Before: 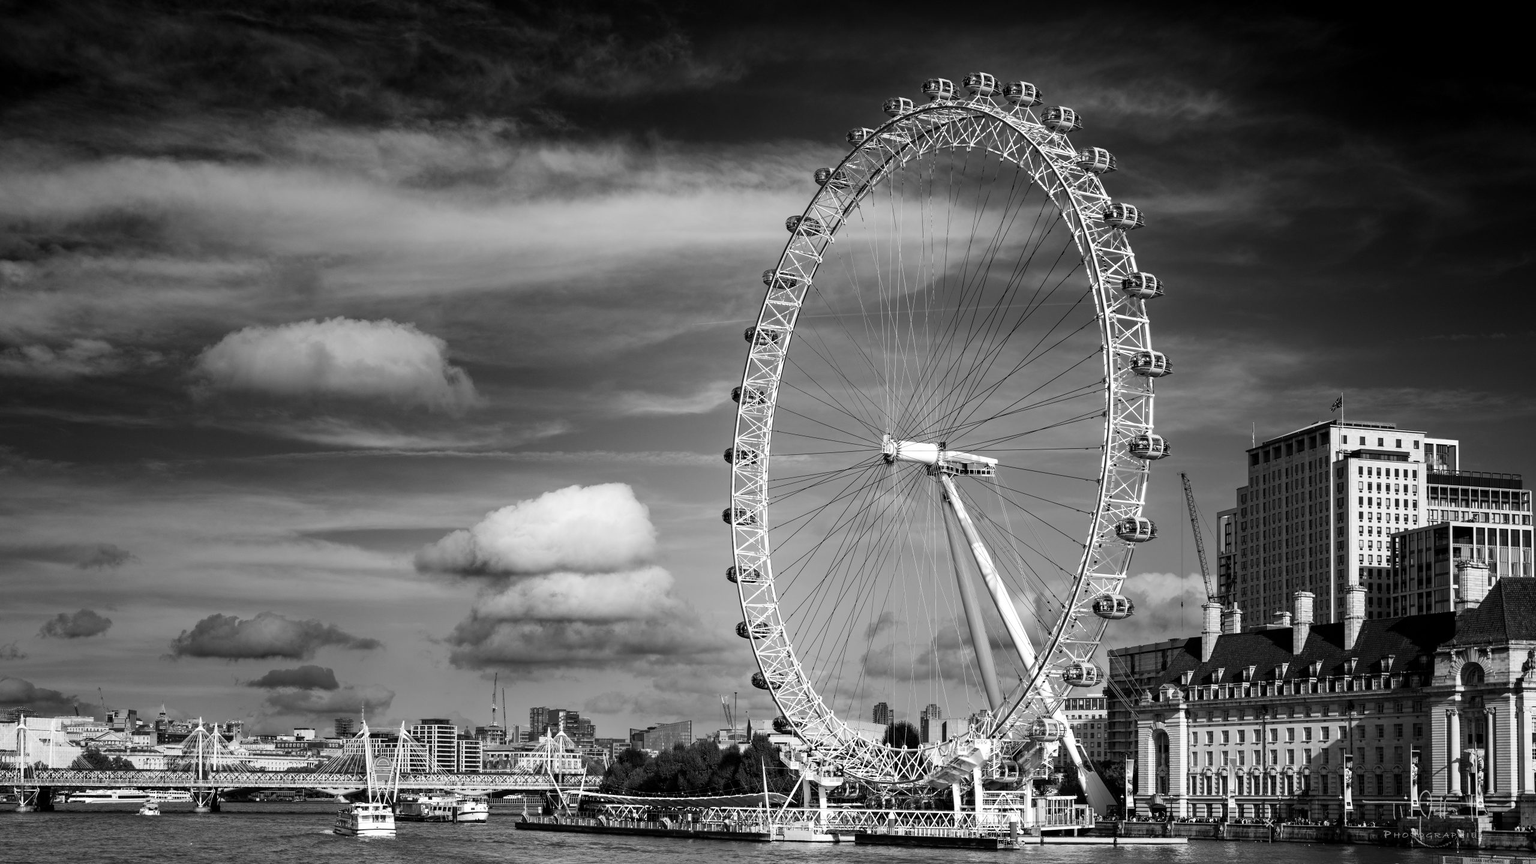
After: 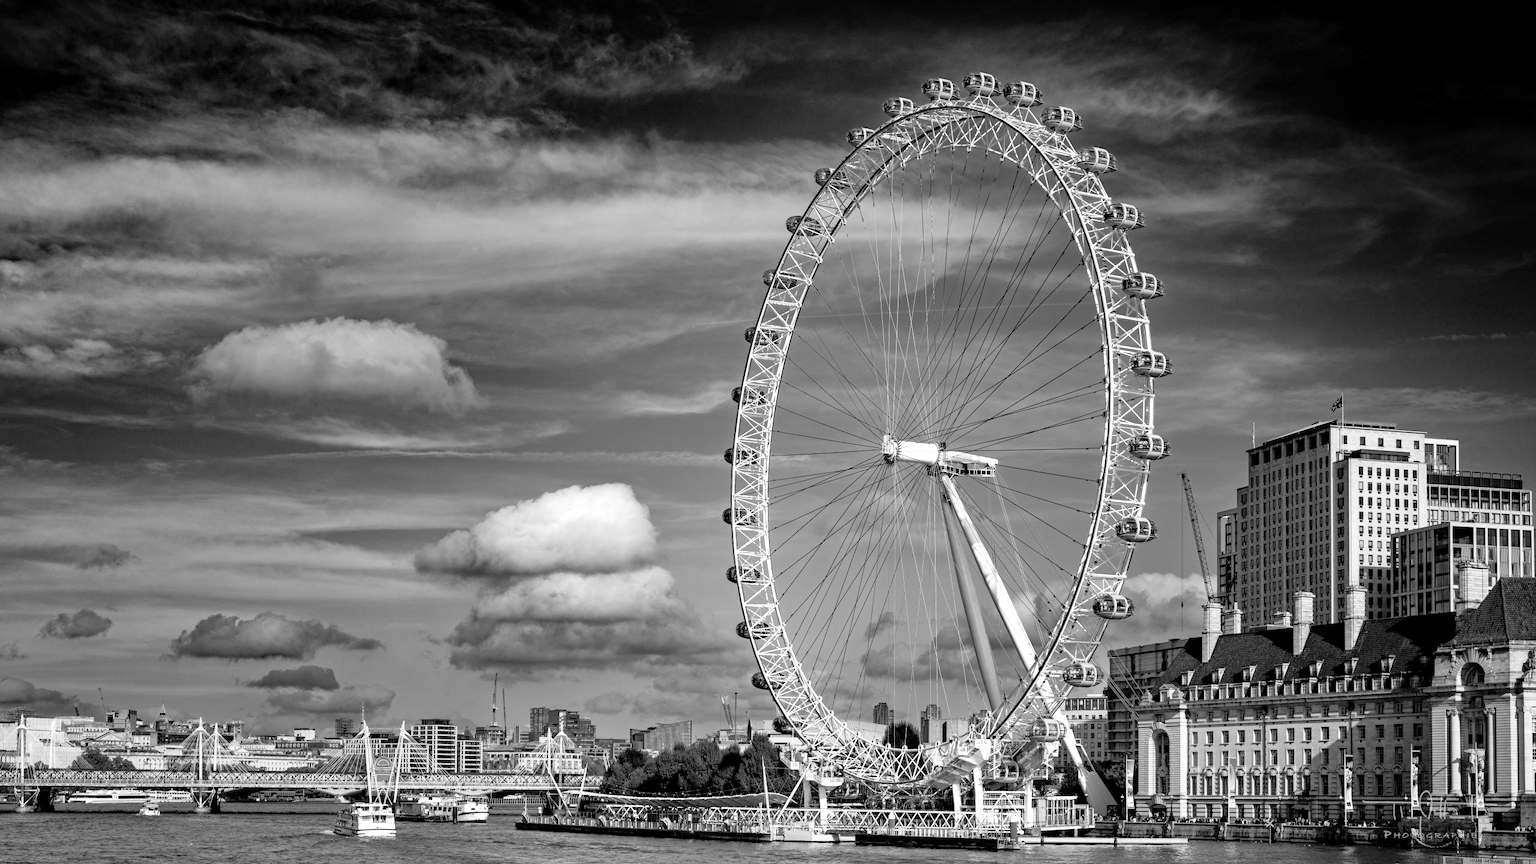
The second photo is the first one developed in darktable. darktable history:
haze removal: compatibility mode true, adaptive false
tone equalizer: -7 EV 0.156 EV, -6 EV 0.565 EV, -5 EV 1.15 EV, -4 EV 1.3 EV, -3 EV 1.17 EV, -2 EV 0.6 EV, -1 EV 0.157 EV
local contrast: mode bilateral grid, contrast 20, coarseness 49, detail 120%, midtone range 0.2
